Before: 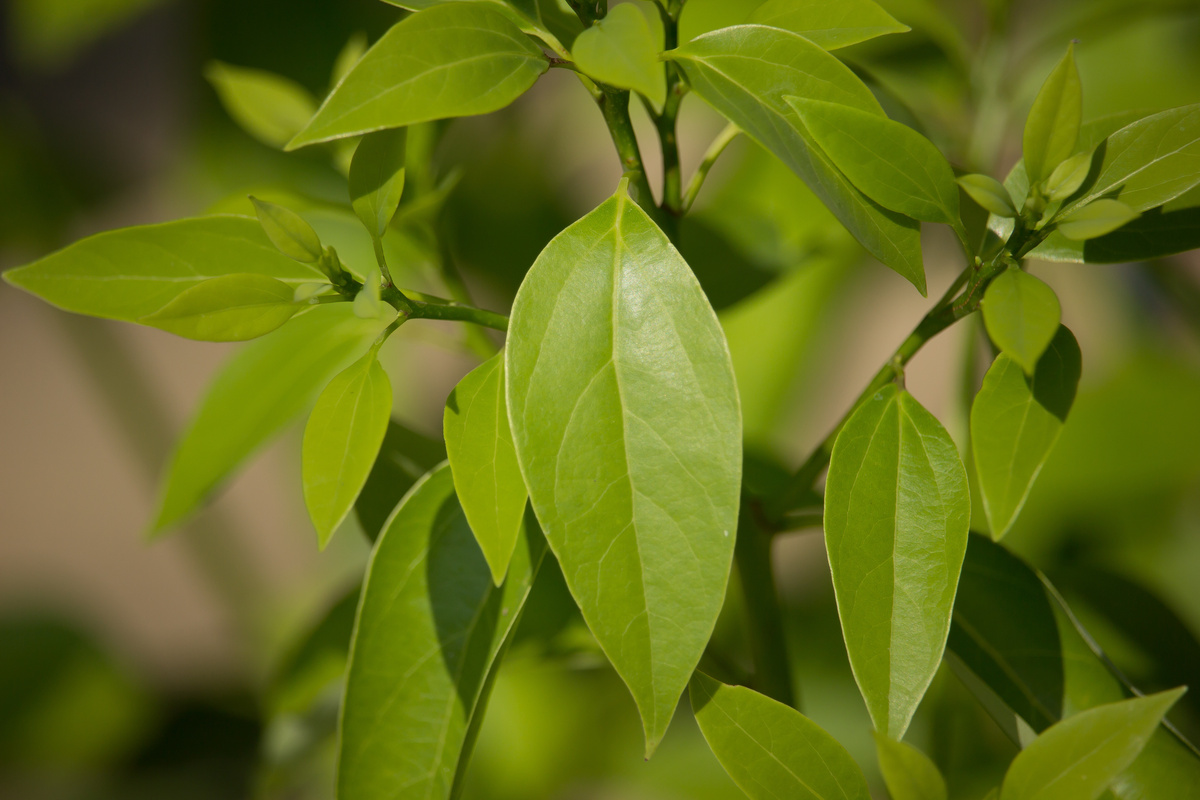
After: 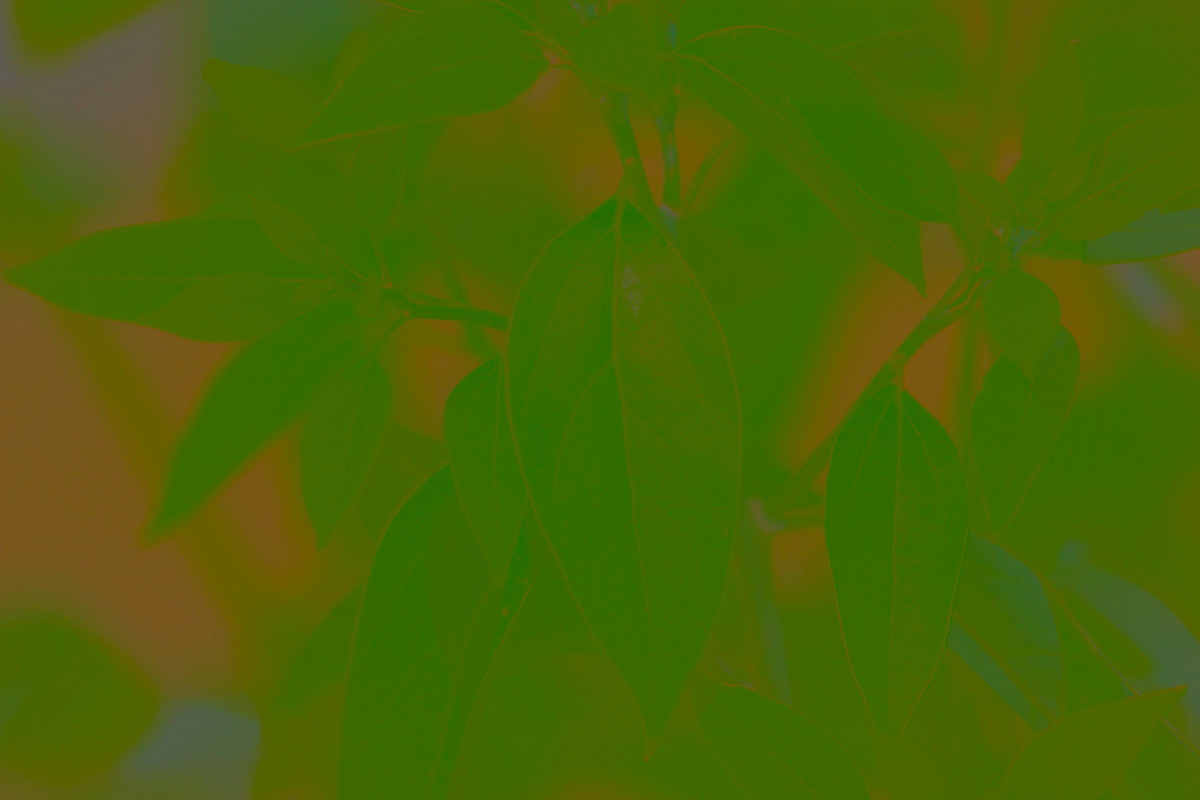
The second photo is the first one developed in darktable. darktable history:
contrast brightness saturation: contrast -0.981, brightness -0.164, saturation 0.73
